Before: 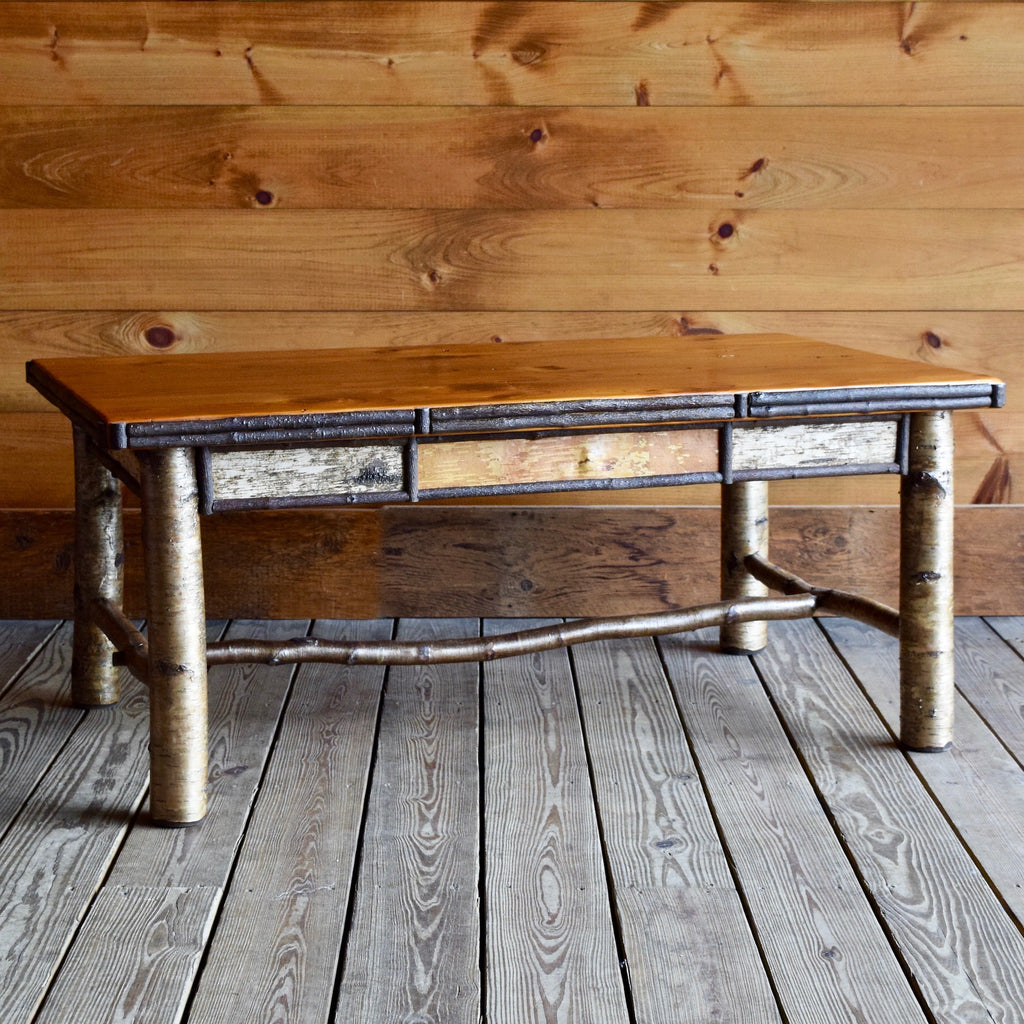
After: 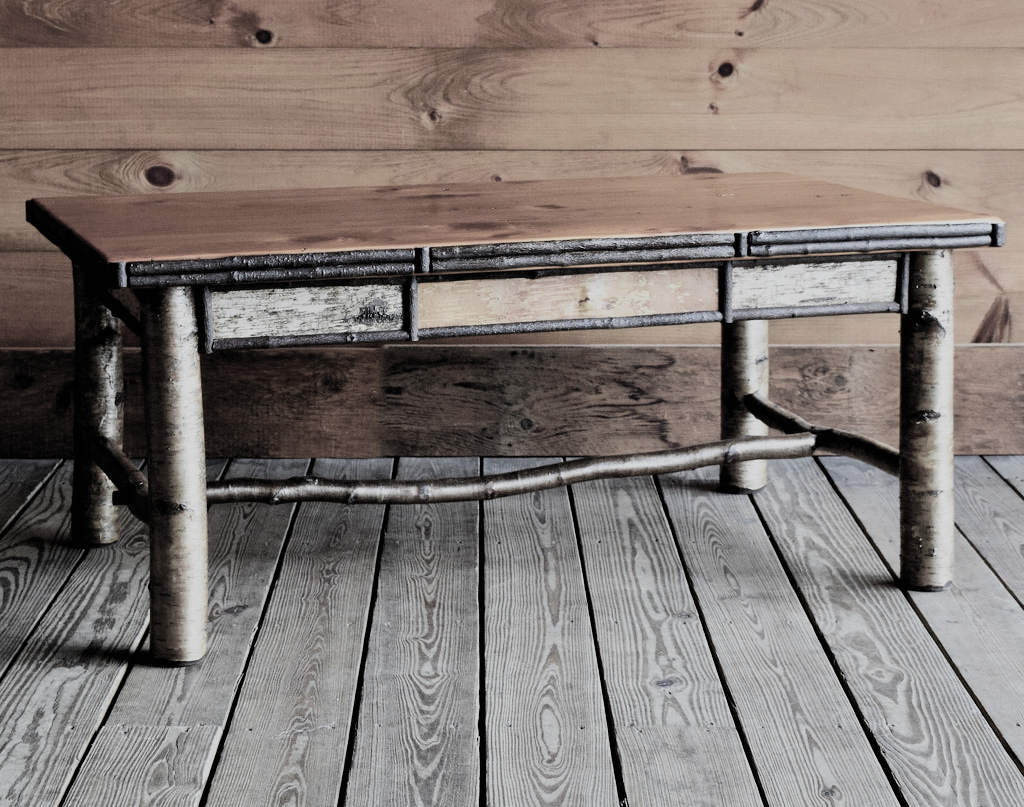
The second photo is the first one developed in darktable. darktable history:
crop and rotate: top 15.765%, bottom 5.353%
filmic rgb: black relative exposure -5.12 EV, white relative exposure 3.96 EV, hardness 2.87, contrast 1.194, highlights saturation mix -29.11%, color science v5 (2021), iterations of high-quality reconstruction 10, contrast in shadows safe, contrast in highlights safe
